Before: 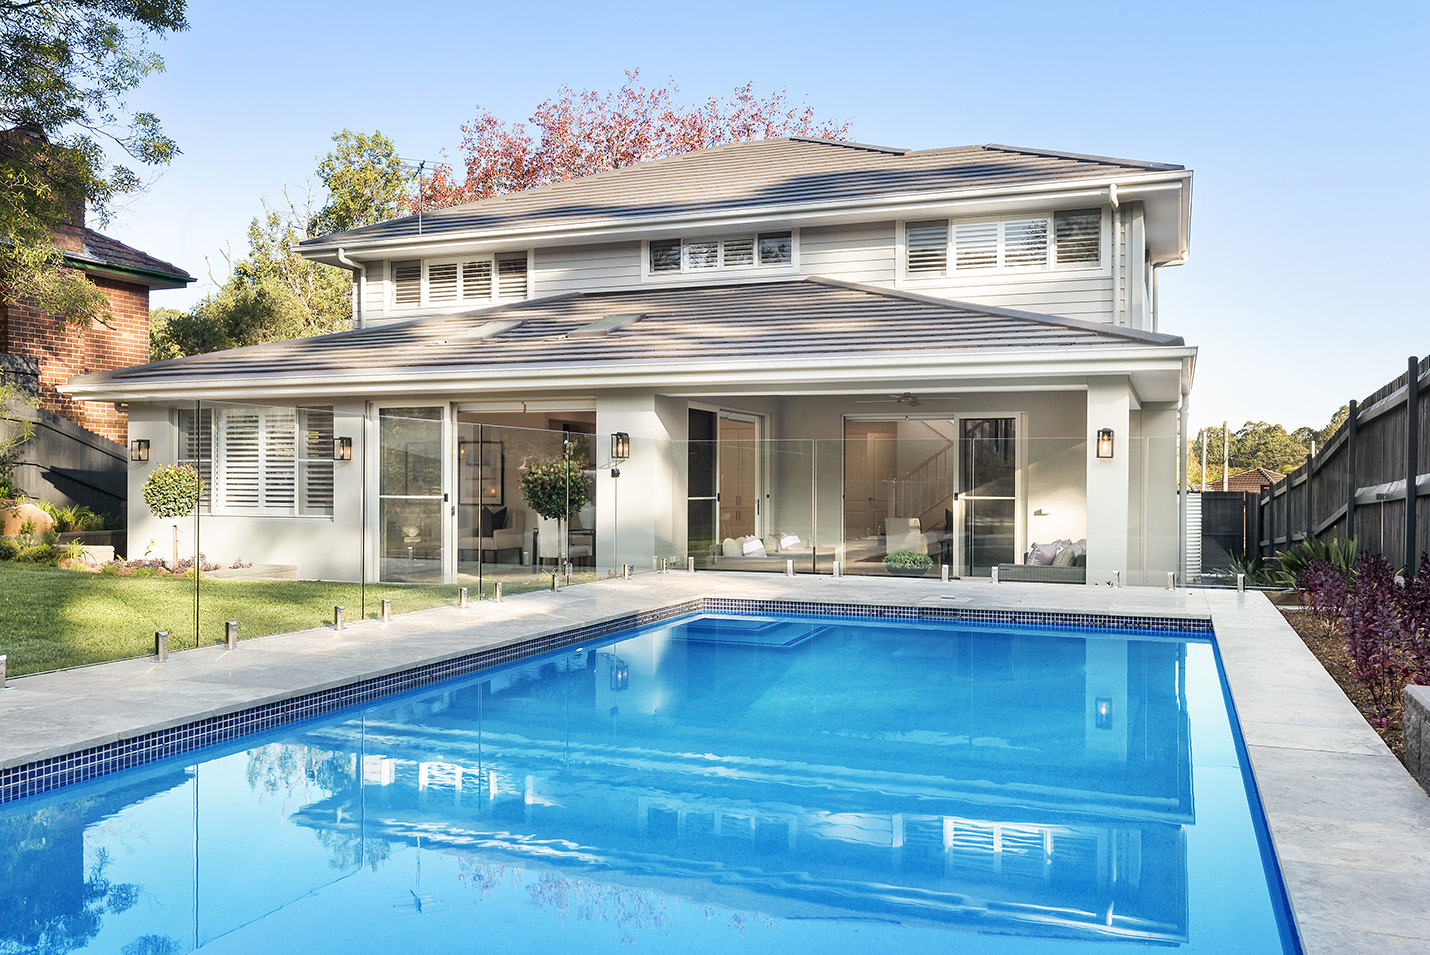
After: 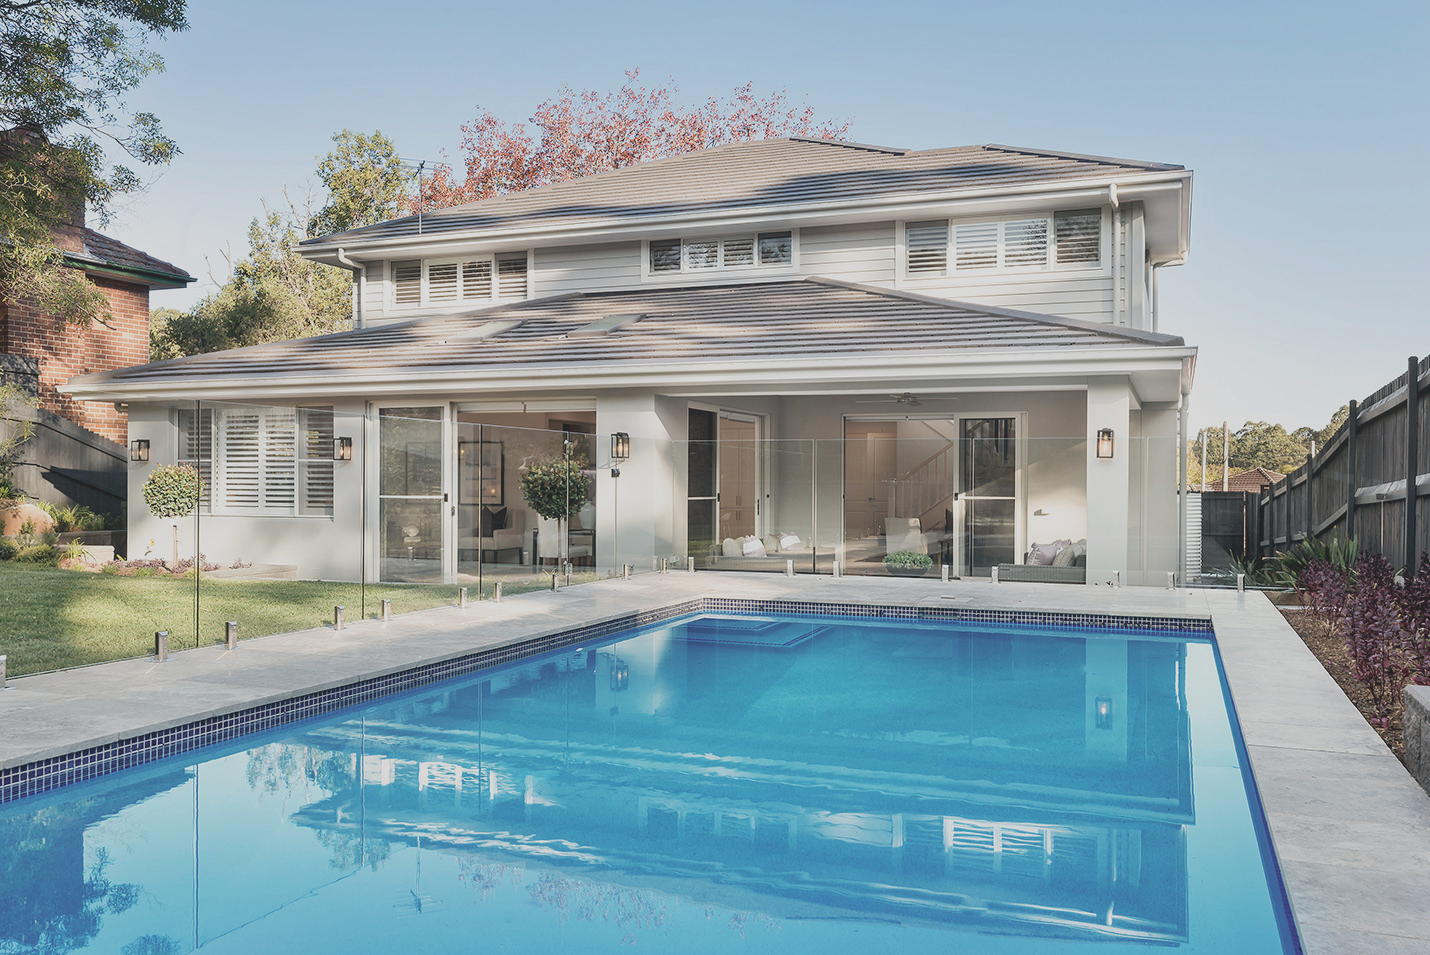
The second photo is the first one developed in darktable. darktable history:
contrast brightness saturation: contrast -0.26, saturation -0.433
tone equalizer: on, module defaults
